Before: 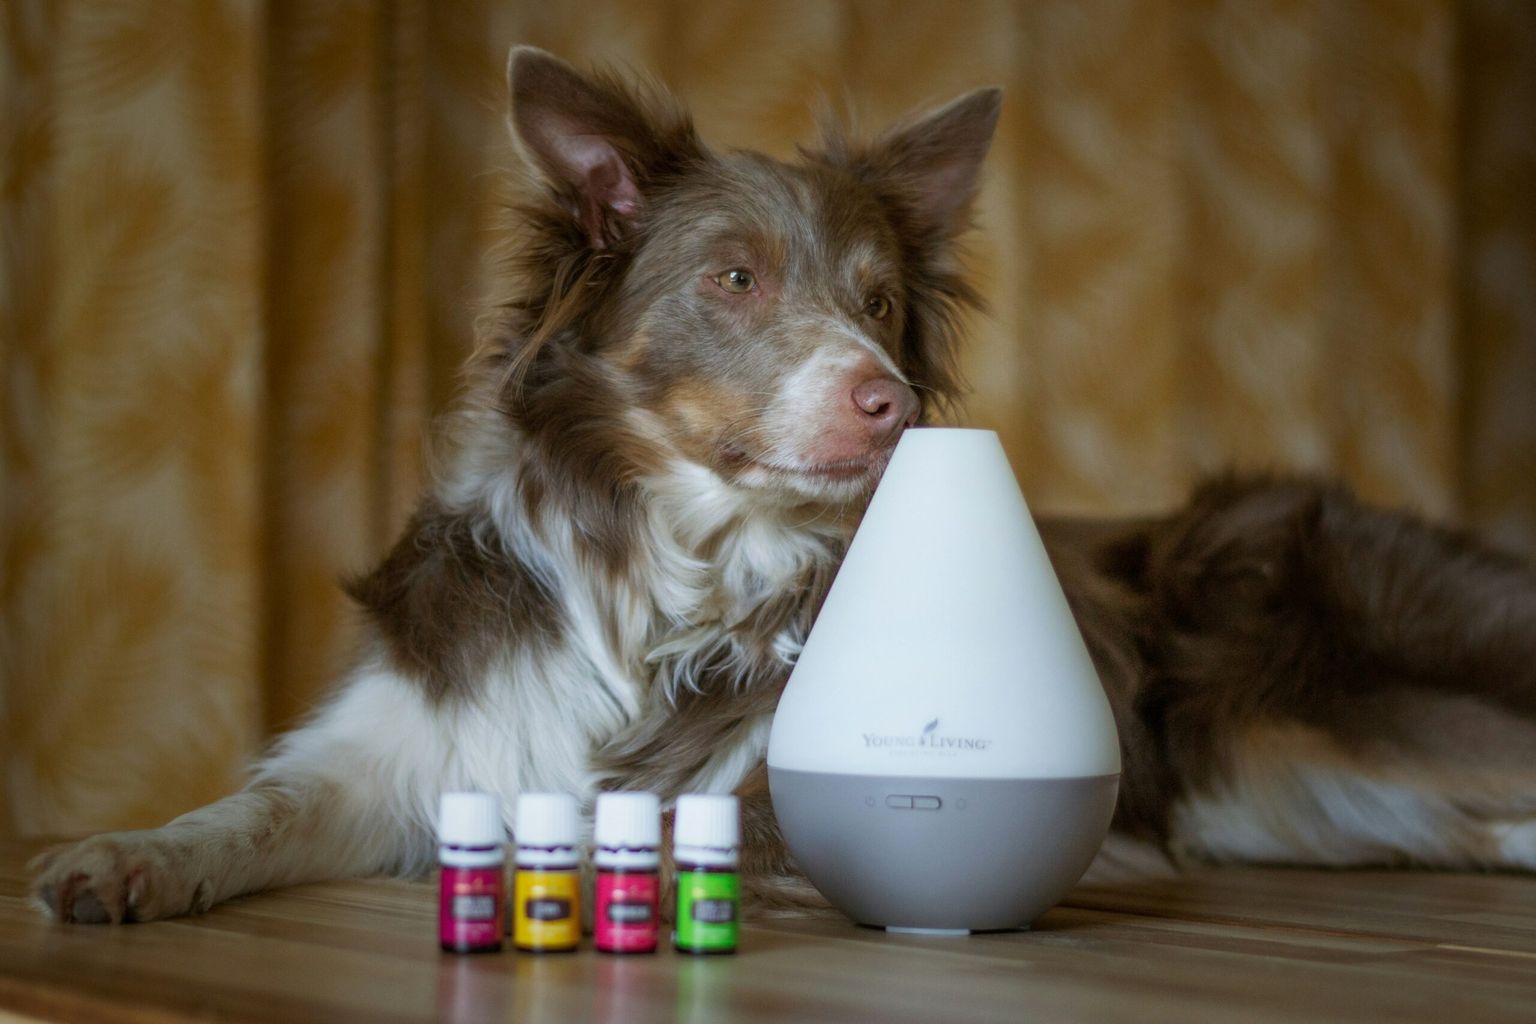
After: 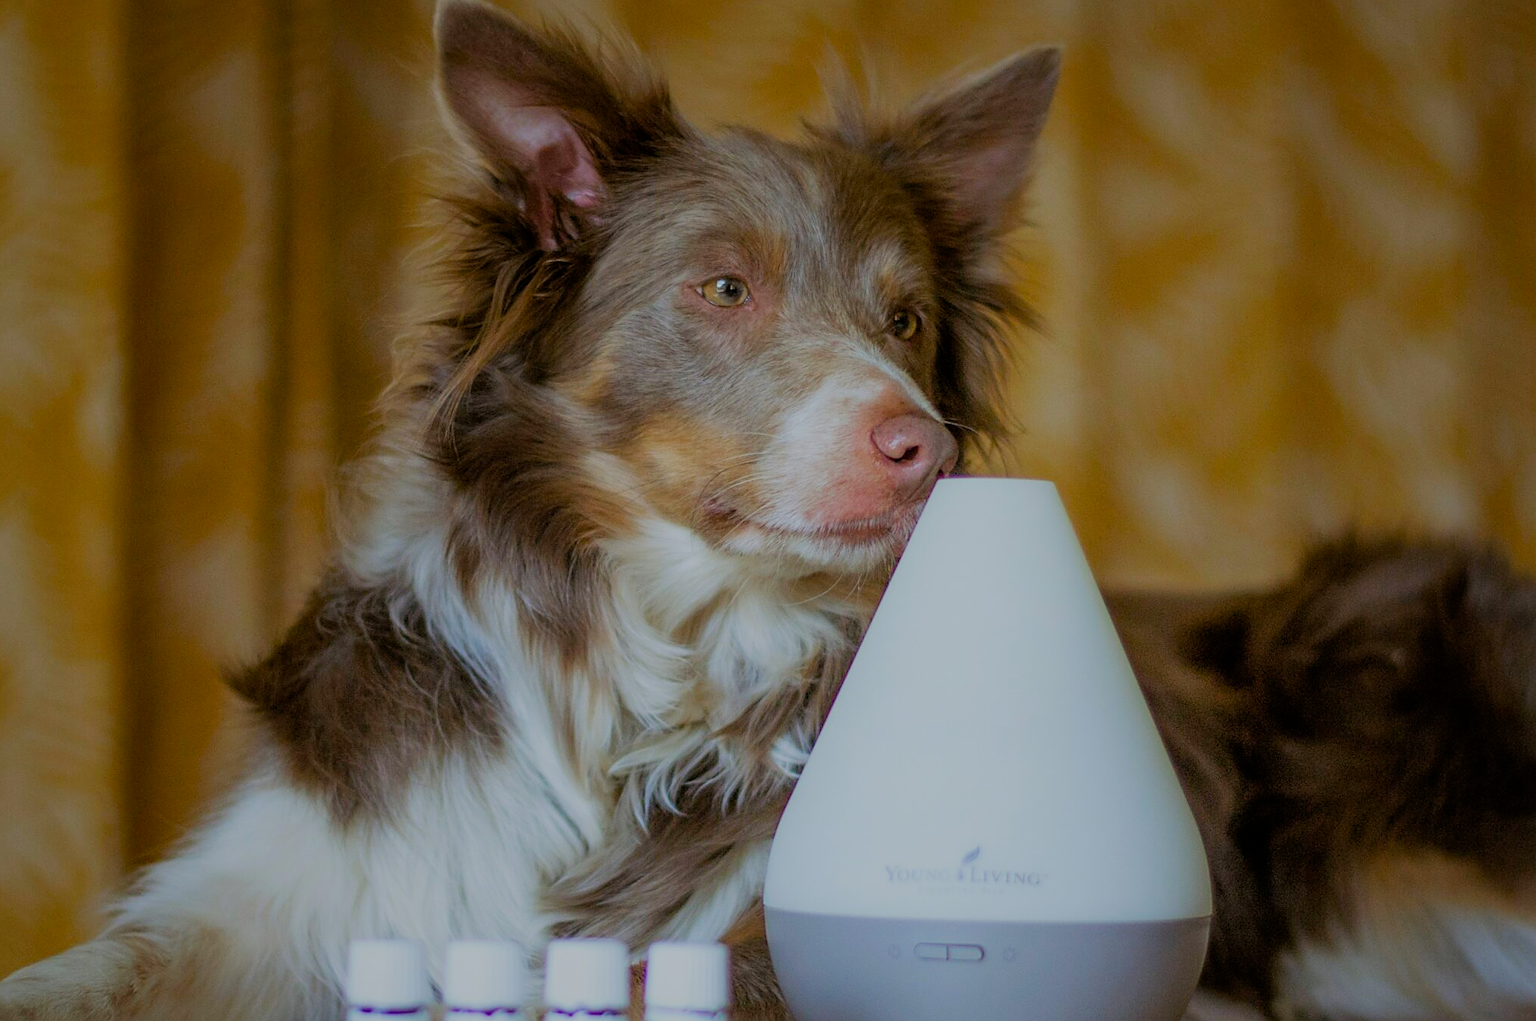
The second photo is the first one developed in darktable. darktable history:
contrast brightness saturation: contrast 0.039, saturation 0.071
crop and rotate: left 10.752%, top 5.017%, right 10.348%, bottom 16.207%
filmic rgb: black relative exposure -5.1 EV, white relative exposure 3.95 EV, hardness 2.88, contrast 1.098, highlights saturation mix -18.96%
sharpen: on, module defaults
color balance rgb: shadows lift › chroma 3.102%, shadows lift › hue 278.64°, perceptual saturation grading › global saturation 25.751%, contrast -29.435%
